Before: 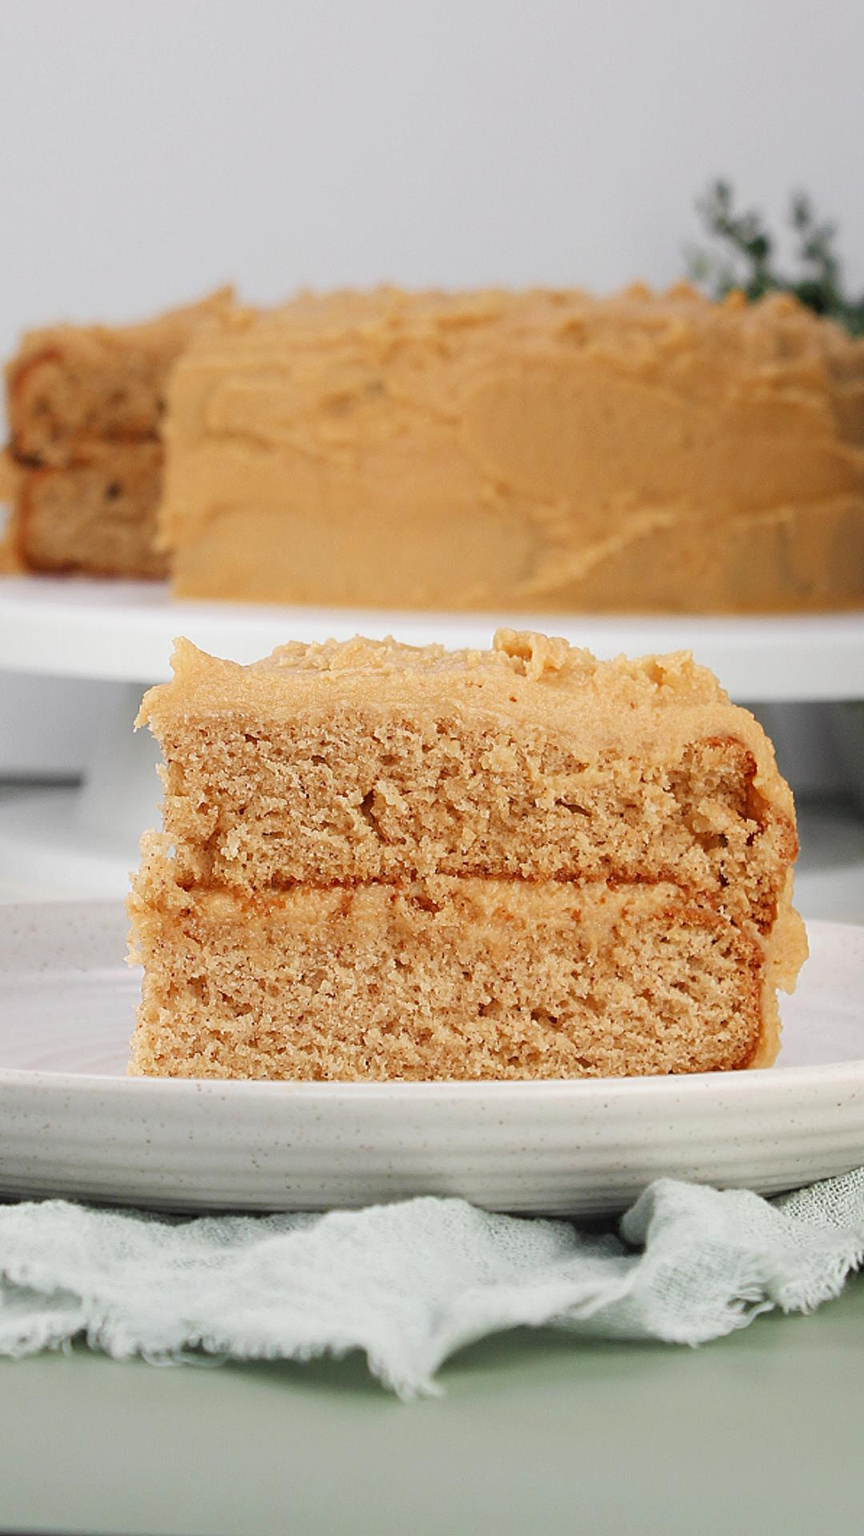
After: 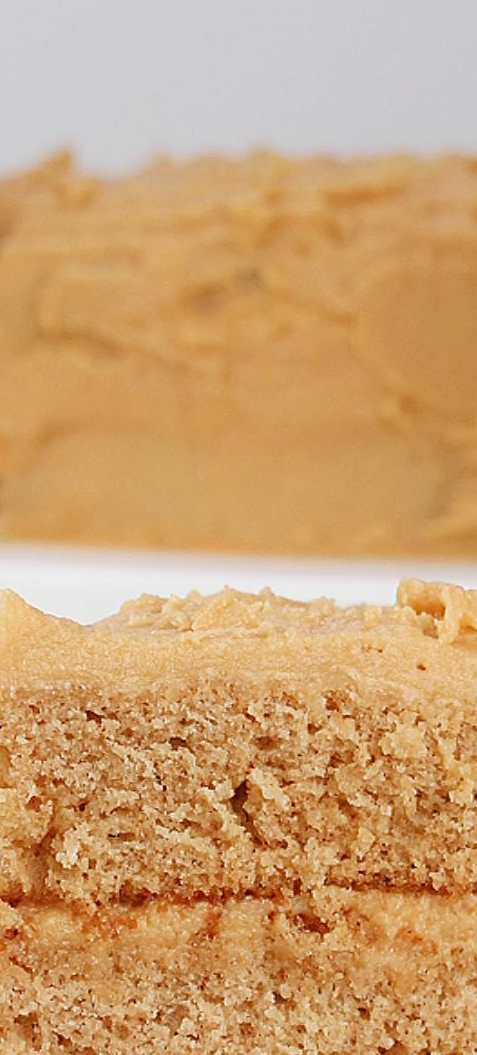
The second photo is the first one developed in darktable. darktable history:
crop: left 20.438%, top 10.802%, right 35.377%, bottom 34.23%
